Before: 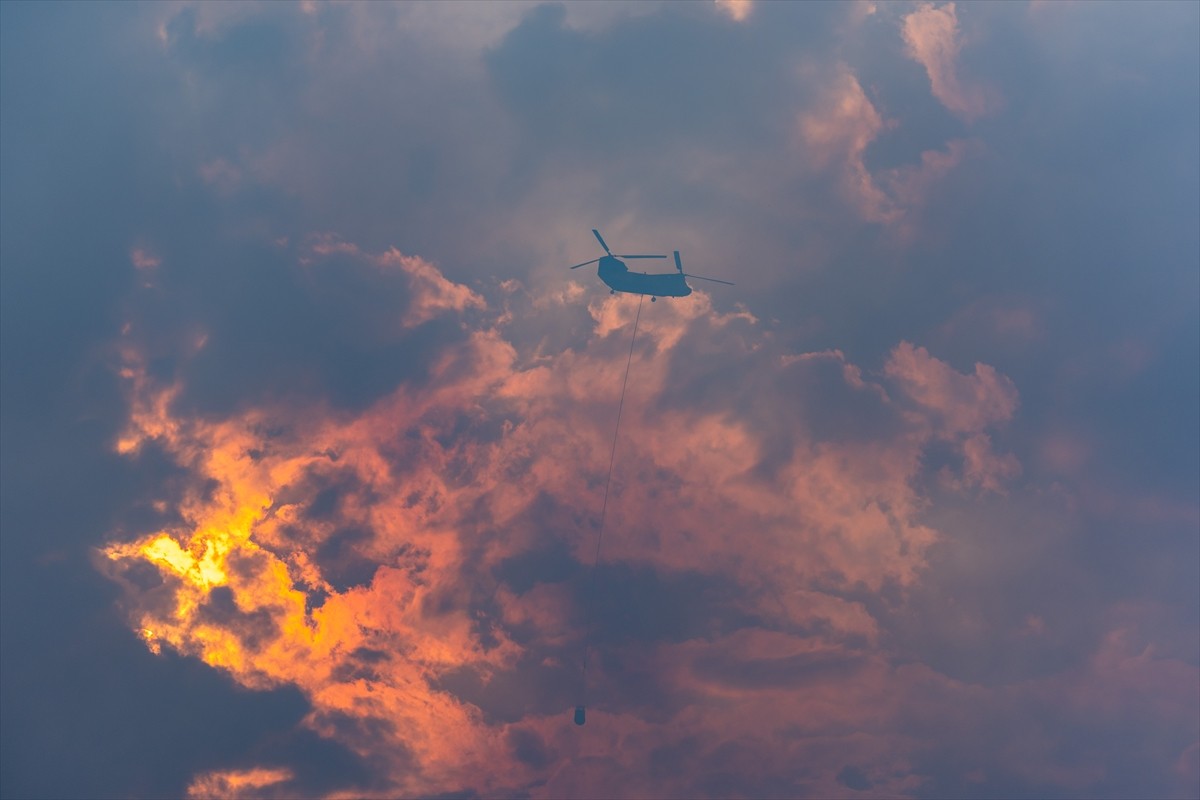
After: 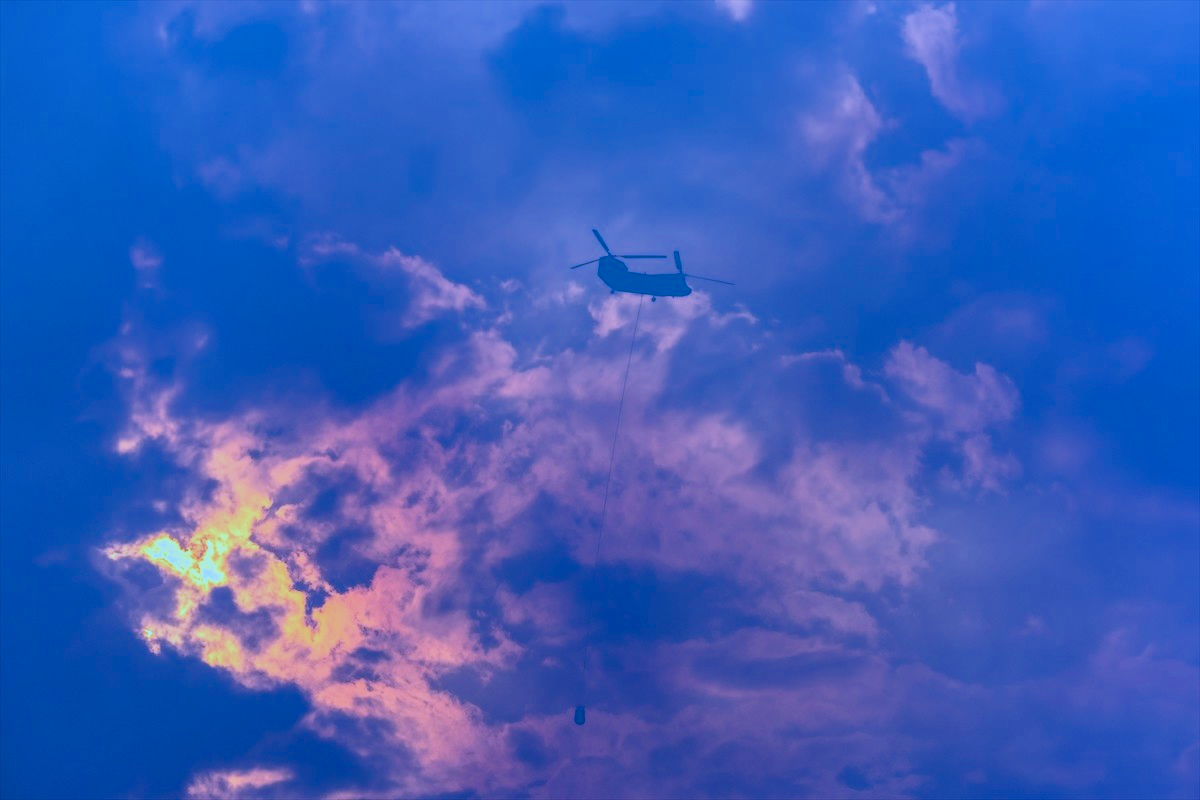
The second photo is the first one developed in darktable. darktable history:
color calibration: illuminant custom, x 0.46, y 0.429, temperature 2606.65 K
local contrast: detail 130%
exposure: black level correction 0.008, exposure 0.099 EV, compensate exposure bias true, compensate highlight preservation false
filmic rgb: black relative exposure -7.32 EV, white relative exposure 5.07 EV, hardness 3.21, color science v6 (2022)
